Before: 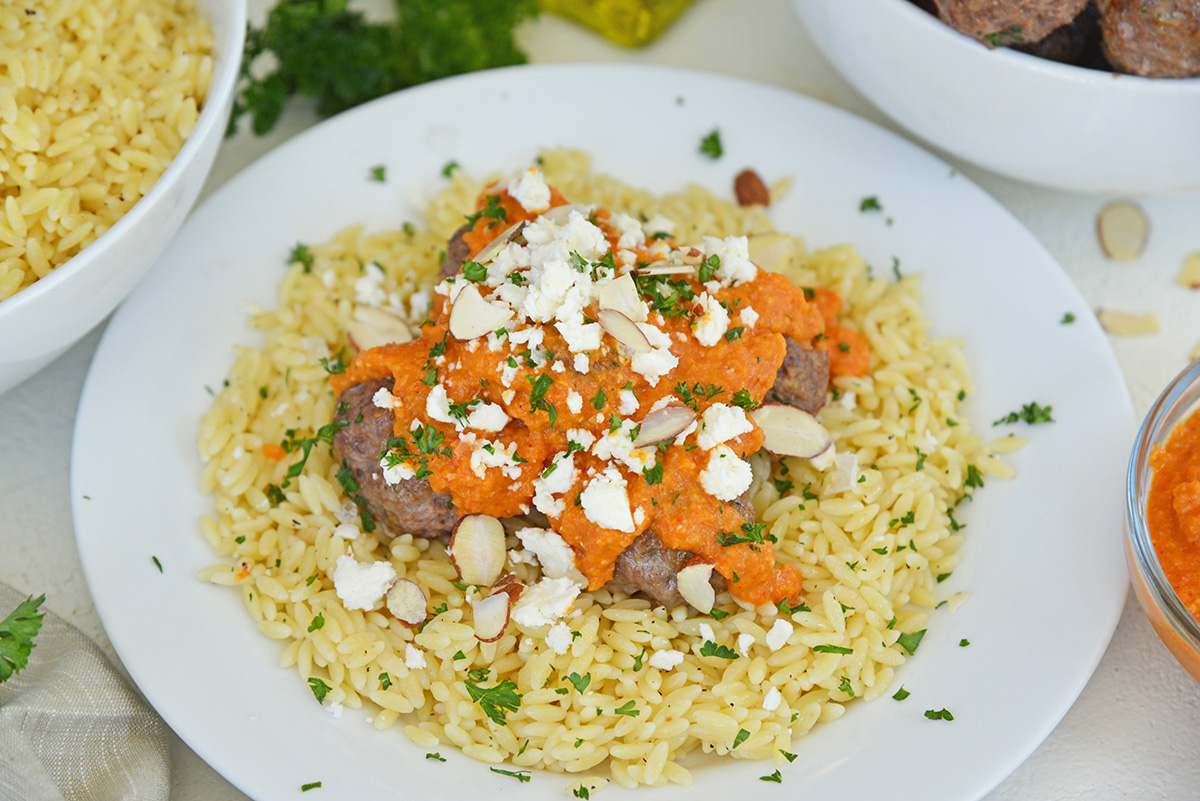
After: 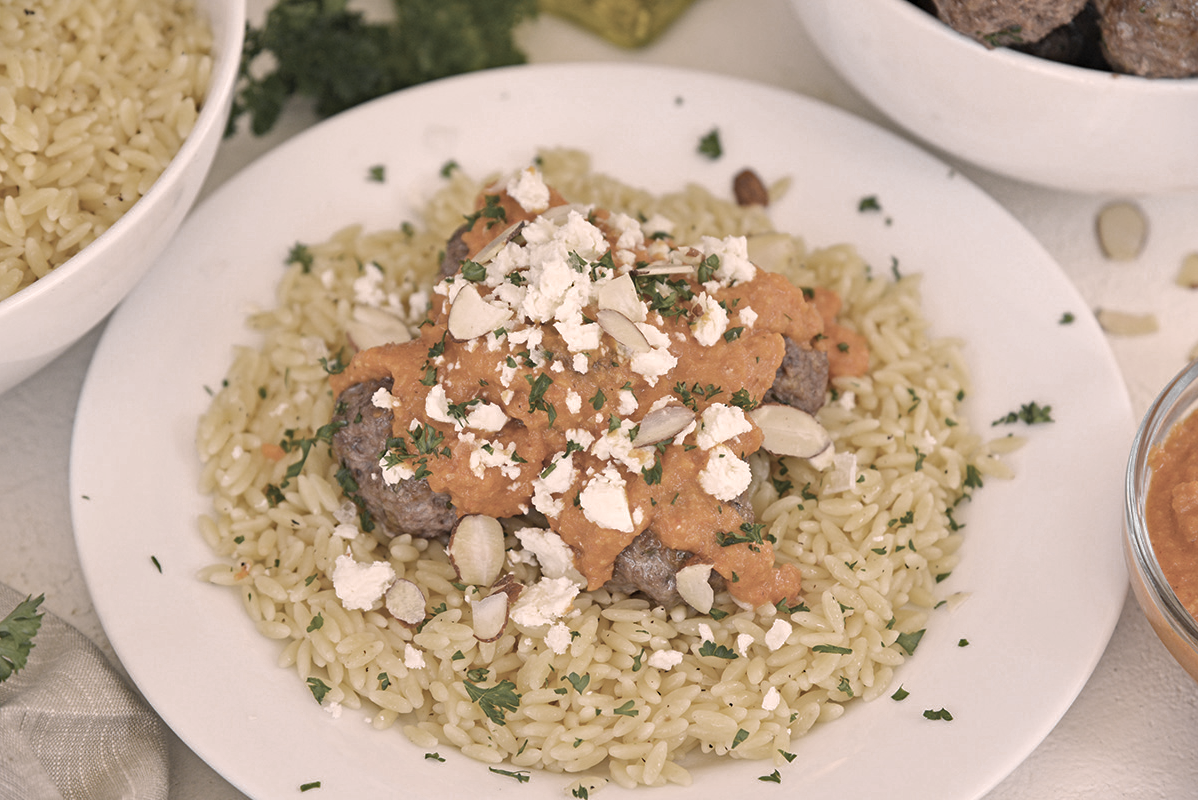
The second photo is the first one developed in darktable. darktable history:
haze removal: adaptive false
color correction: highlights a* 21.59, highlights b* 21.64
color zones: curves: ch0 [(0, 0.613) (0.01, 0.613) (0.245, 0.448) (0.498, 0.529) (0.642, 0.665) (0.879, 0.777) (0.99, 0.613)]; ch1 [(0, 0.035) (0.121, 0.189) (0.259, 0.197) (0.415, 0.061) (0.589, 0.022) (0.732, 0.022) (0.857, 0.026) (0.991, 0.053)]
crop and rotate: left 0.151%, bottom 0.001%
